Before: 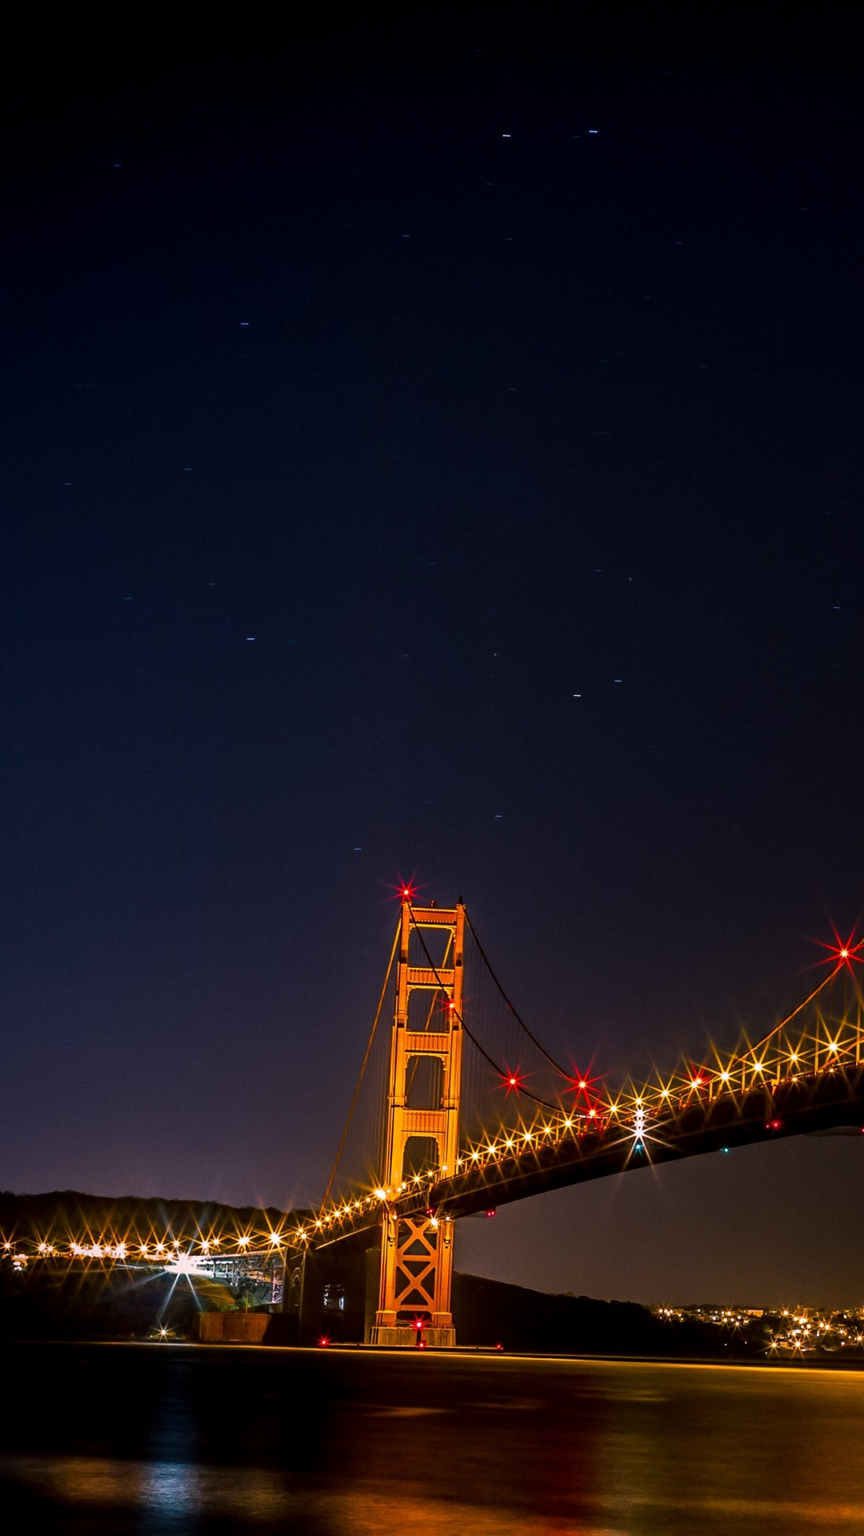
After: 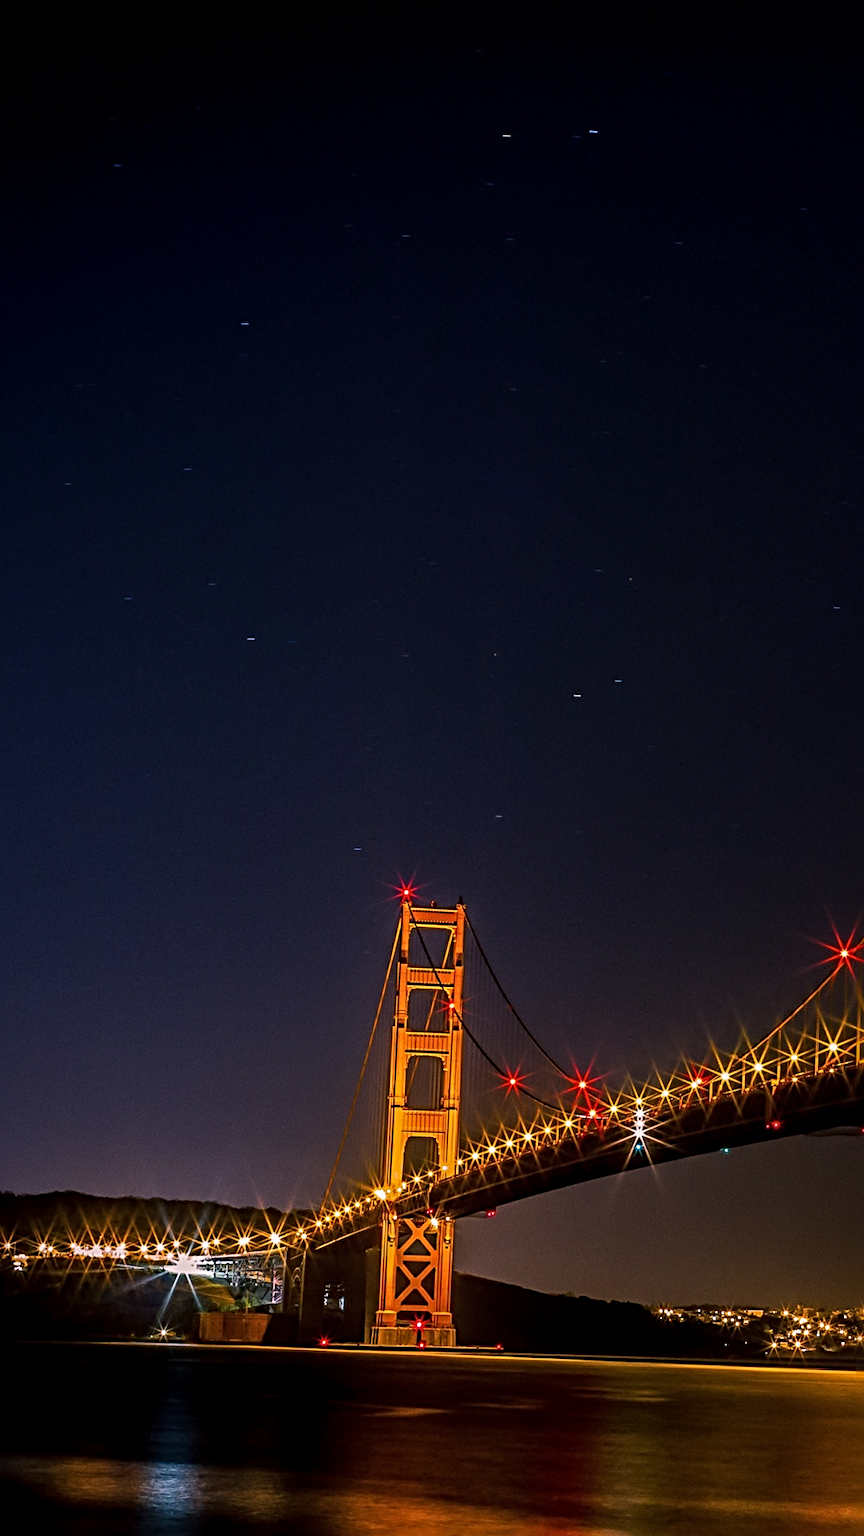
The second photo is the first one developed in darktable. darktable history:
local contrast: detail 110%
sharpen: radius 4
